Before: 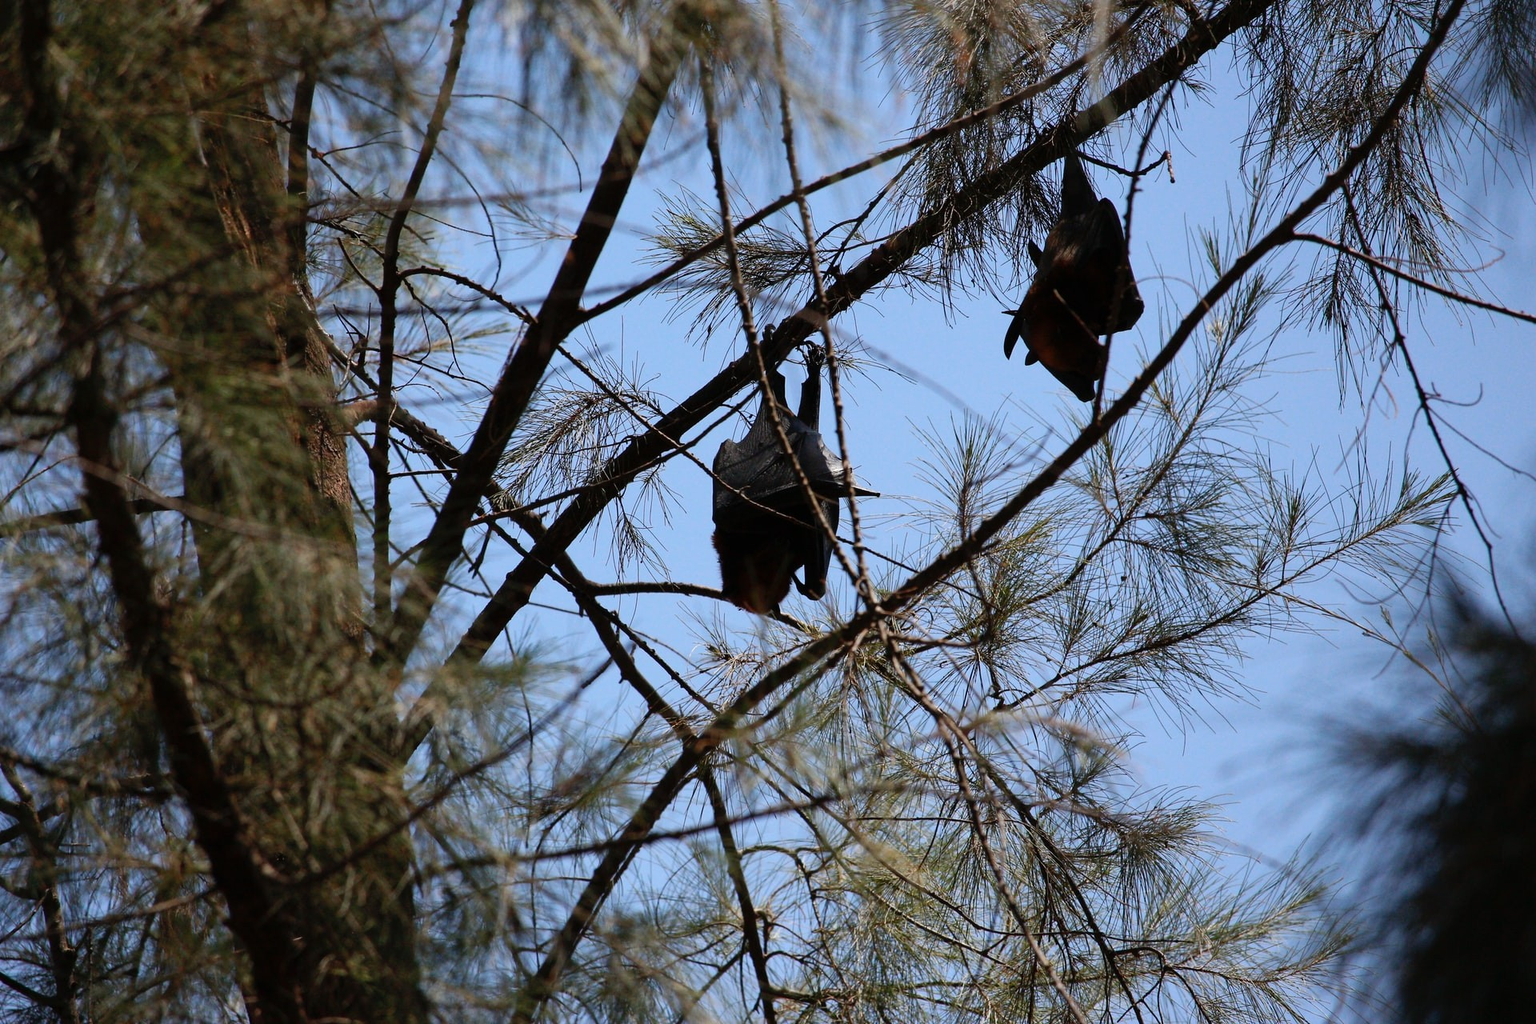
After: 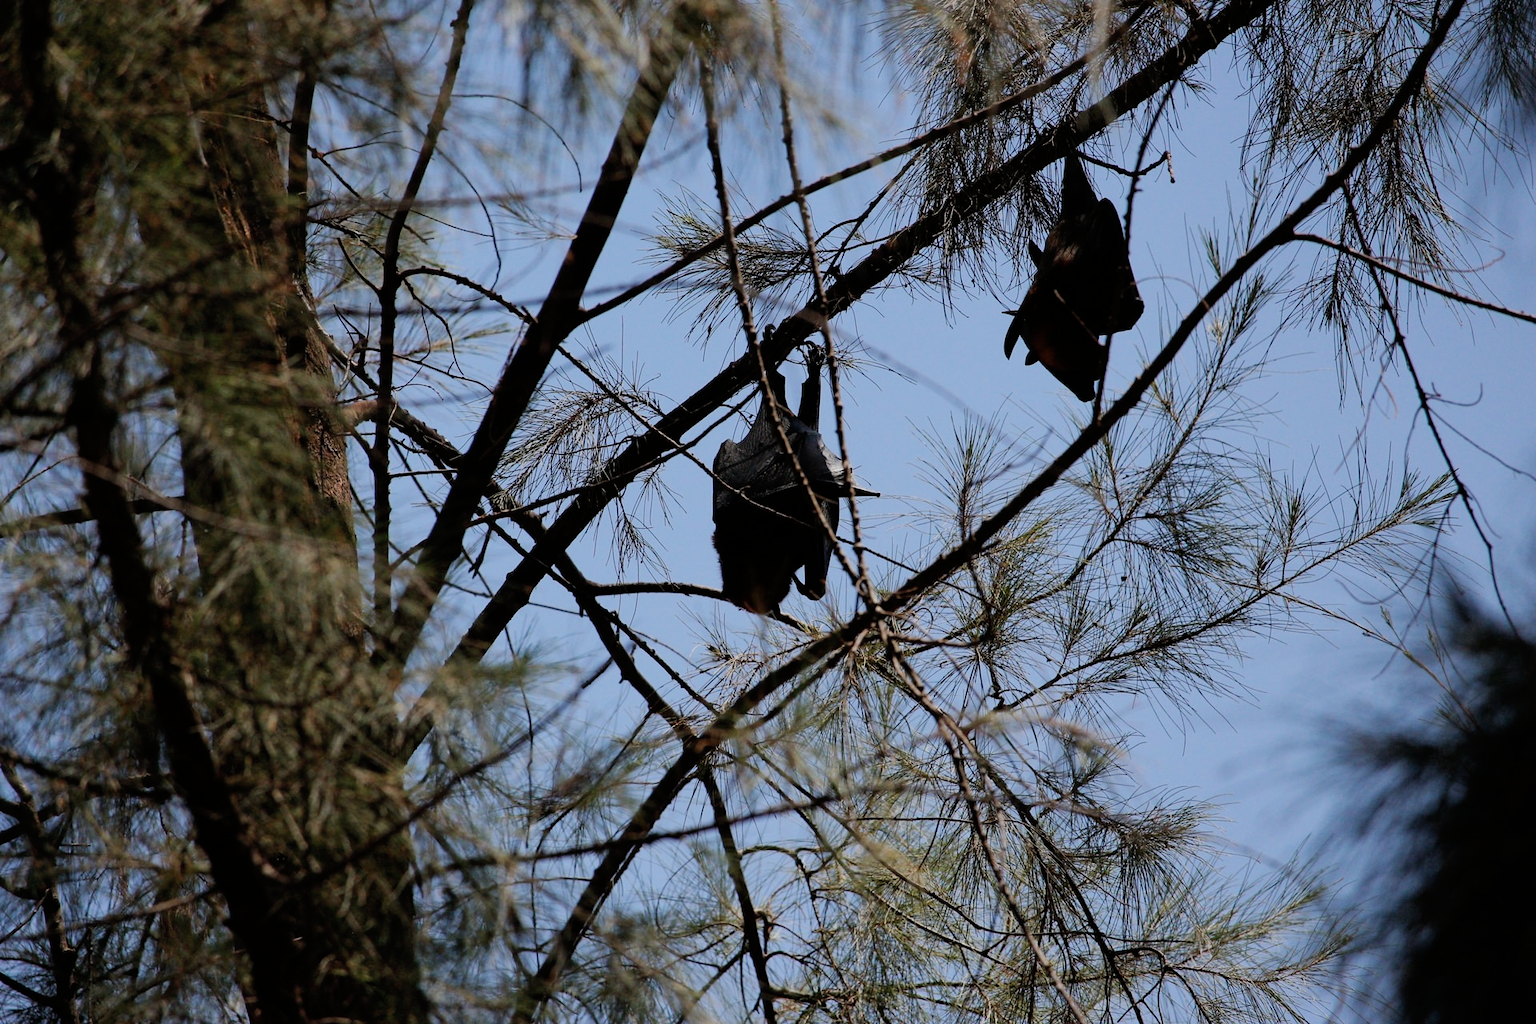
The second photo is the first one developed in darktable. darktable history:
filmic rgb: black relative exposure -7.97 EV, white relative exposure 4.05 EV, hardness 4.2, iterations of high-quality reconstruction 0
